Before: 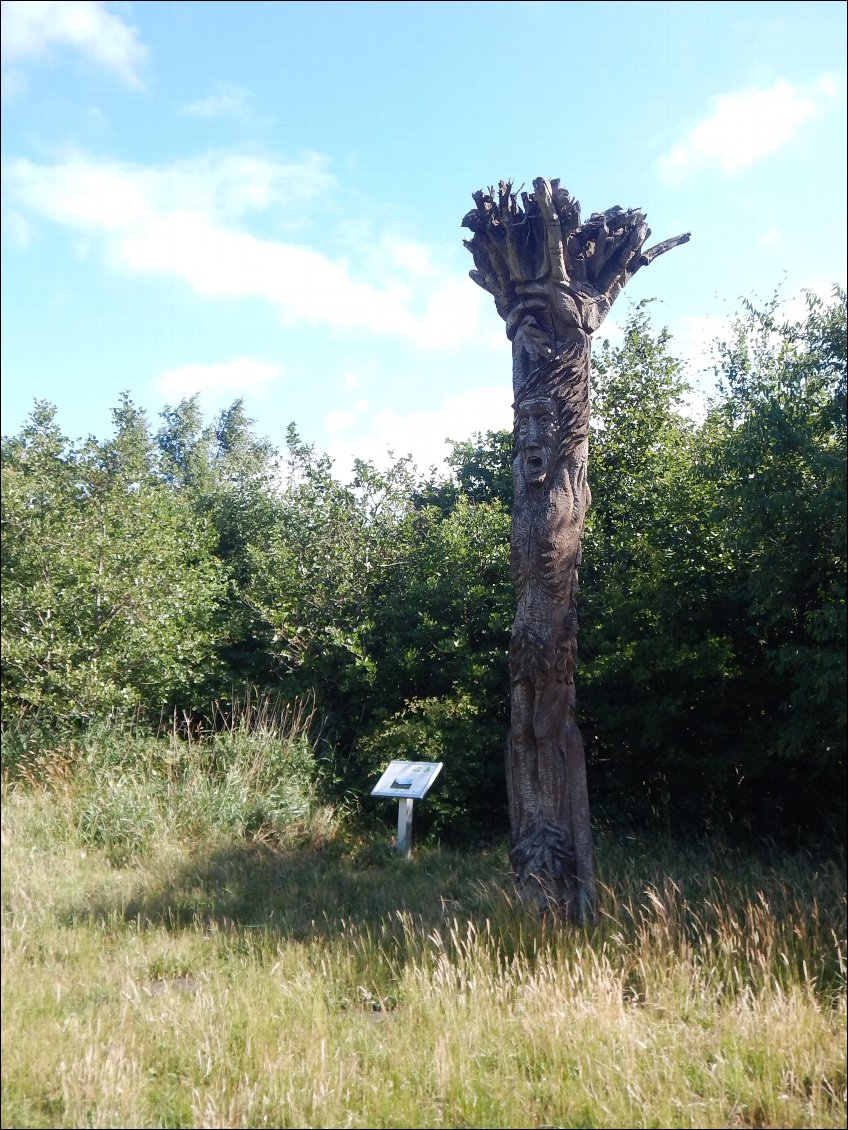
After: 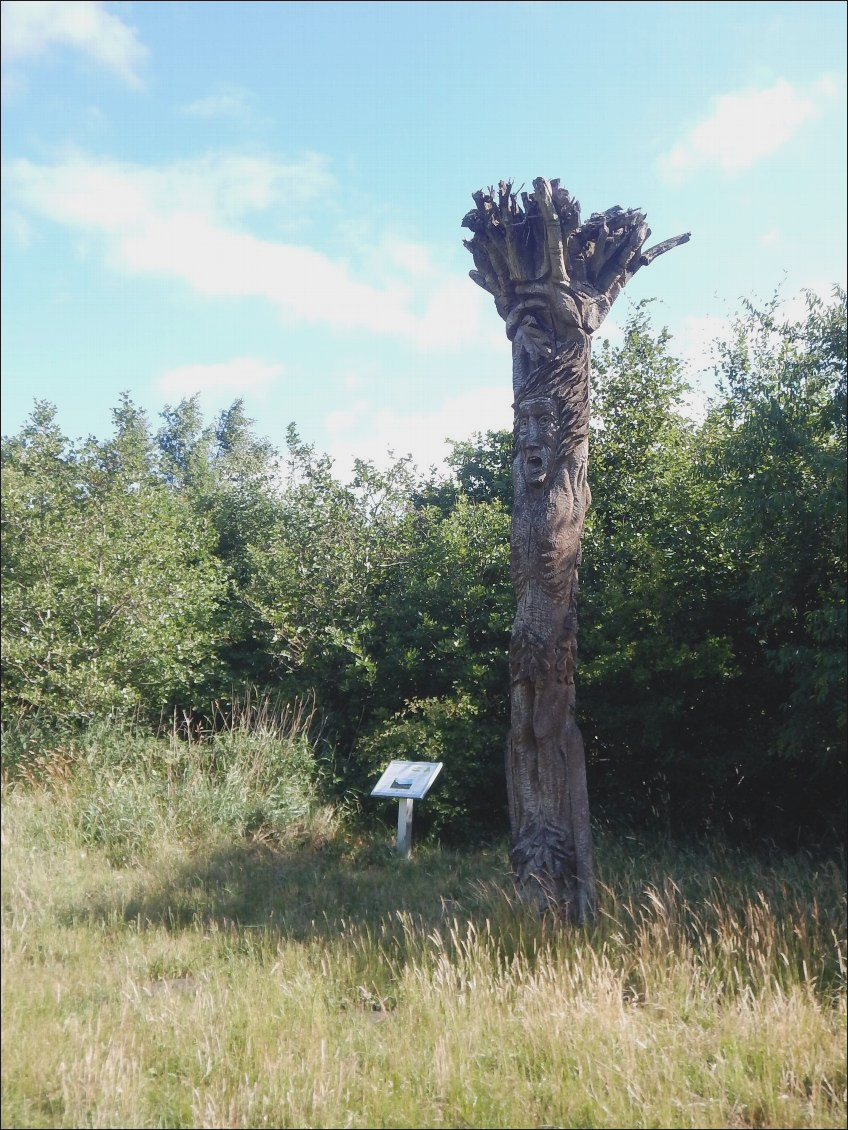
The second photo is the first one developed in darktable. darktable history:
contrast brightness saturation: contrast -0.139, brightness 0.043, saturation -0.126
